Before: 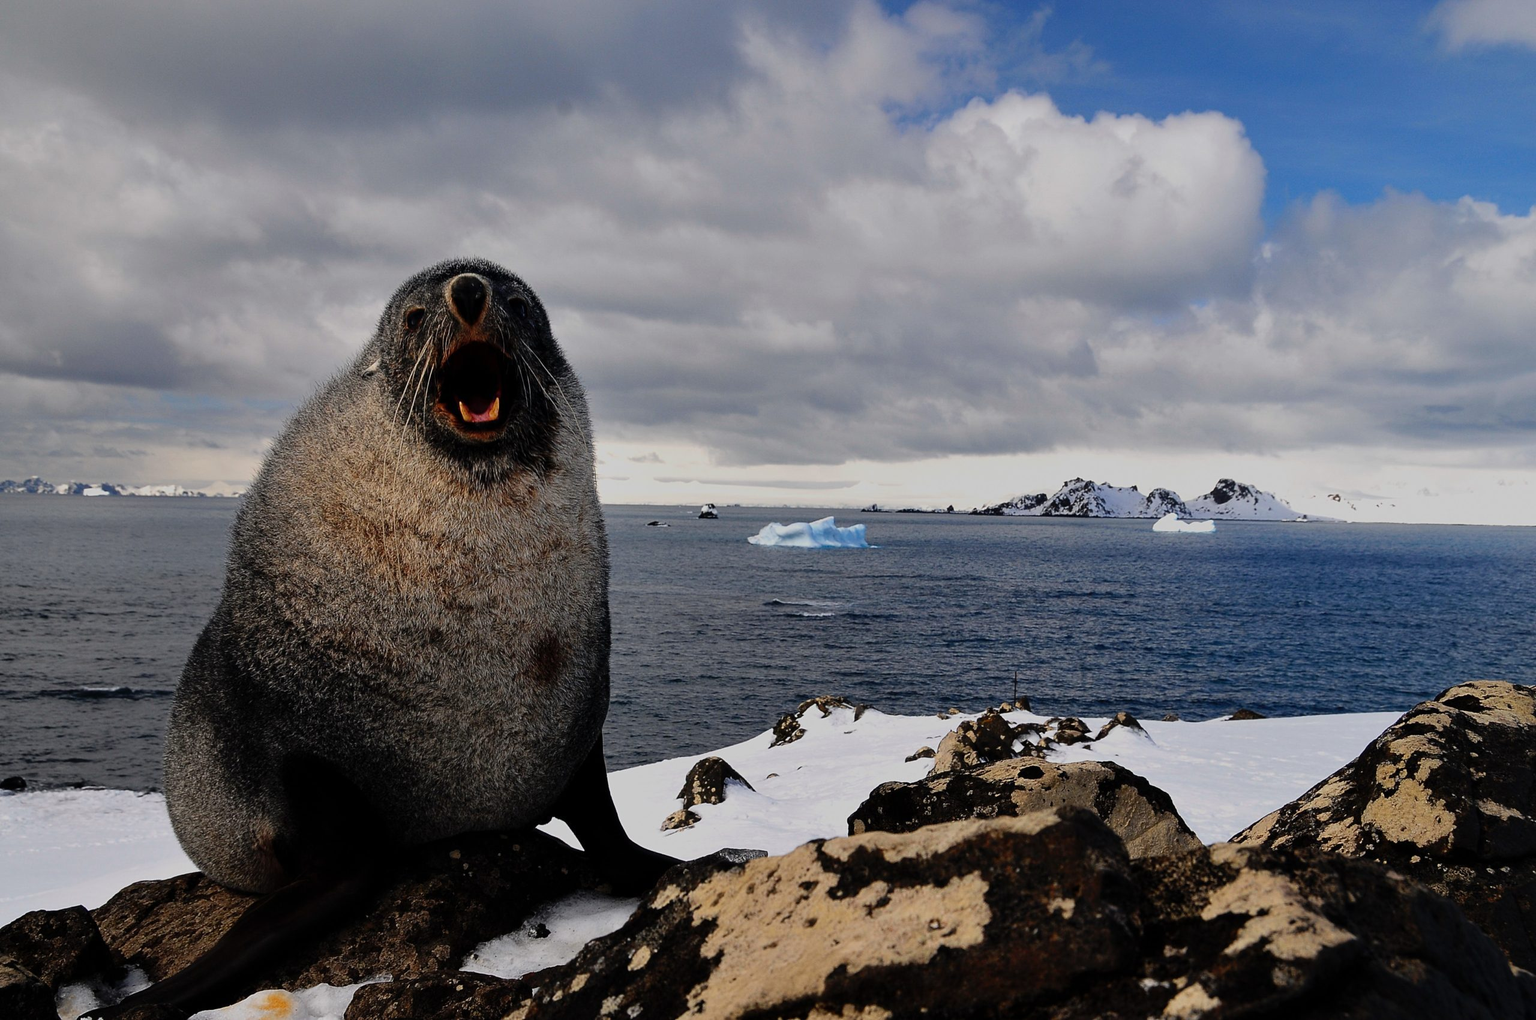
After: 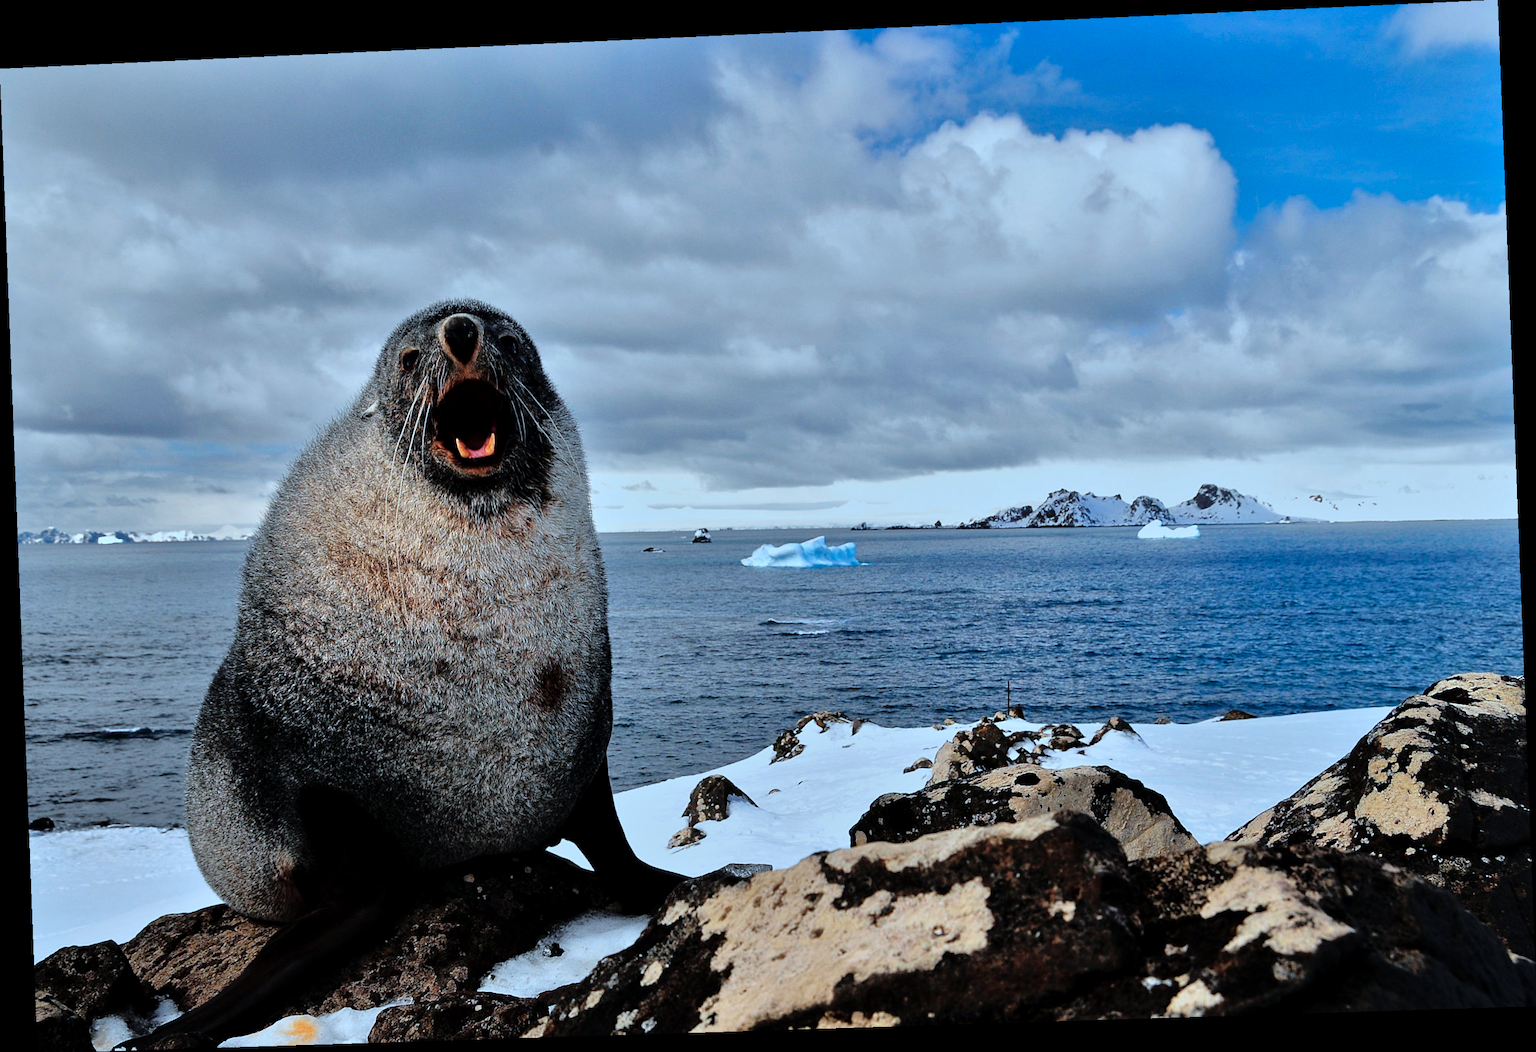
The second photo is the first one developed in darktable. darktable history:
color correction: highlights a* -9.73, highlights b* -21.22
tone equalizer: -7 EV 0.15 EV, -6 EV 0.6 EV, -5 EV 1.15 EV, -4 EV 1.33 EV, -3 EV 1.15 EV, -2 EV 0.6 EV, -1 EV 0.15 EV, mask exposure compensation -0.5 EV
local contrast: mode bilateral grid, contrast 20, coarseness 50, detail 120%, midtone range 0.2
rotate and perspective: rotation -2.22°, lens shift (horizontal) -0.022, automatic cropping off
